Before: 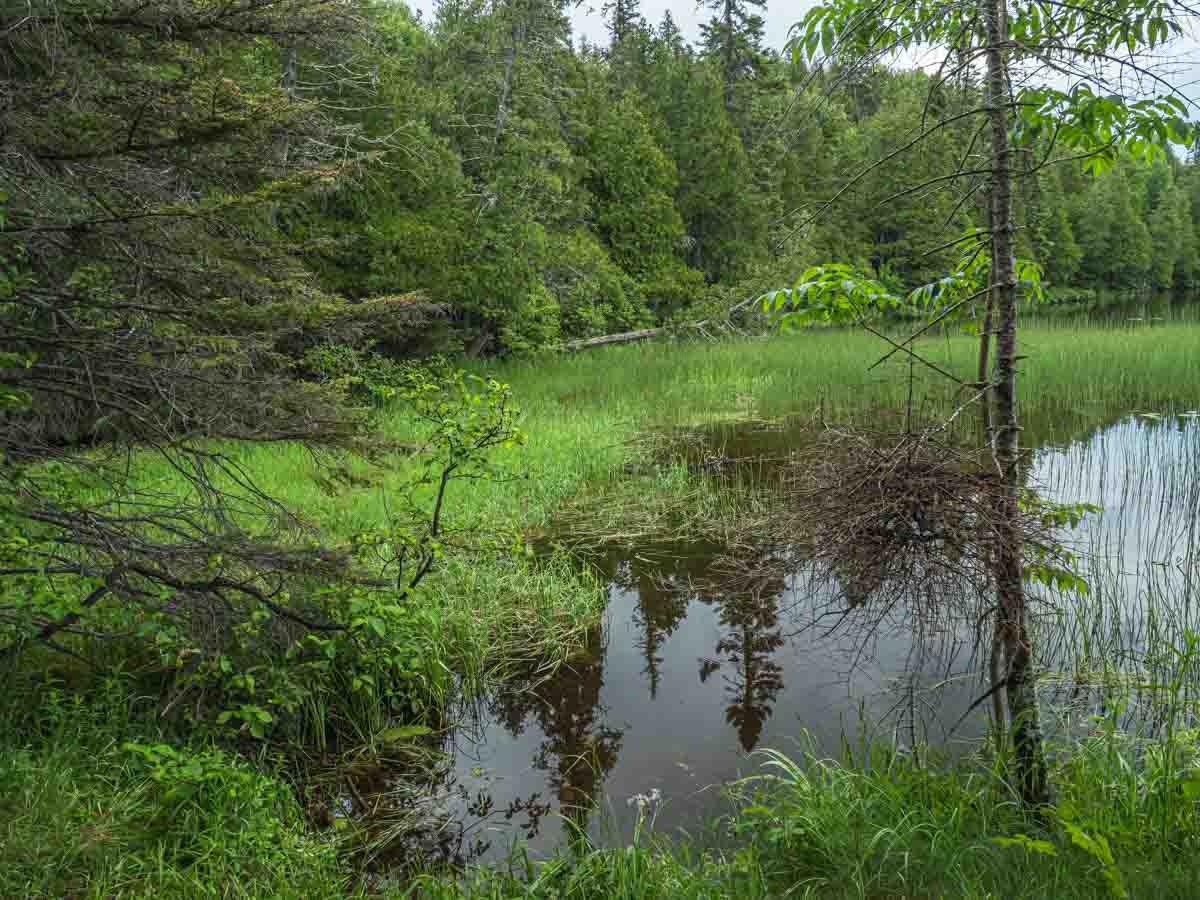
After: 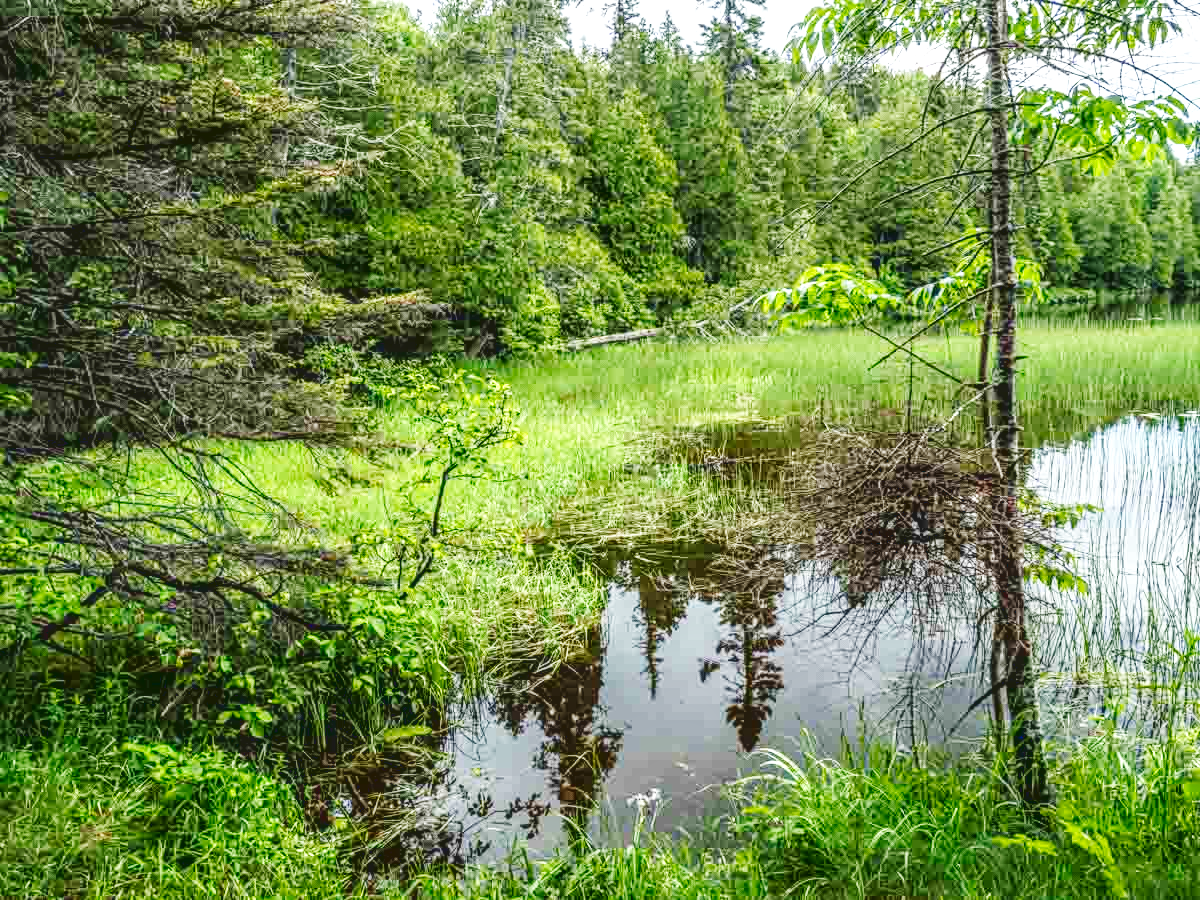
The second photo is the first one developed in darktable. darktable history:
exposure: exposure -0.015 EV, compensate highlight preservation false
local contrast: on, module defaults
base curve: curves: ch0 [(0, 0.003) (0.001, 0.002) (0.006, 0.004) (0.02, 0.022) (0.048, 0.086) (0.094, 0.234) (0.162, 0.431) (0.258, 0.629) (0.385, 0.8) (0.548, 0.918) (0.751, 0.988) (1, 1)], preserve colors none
tone curve: curves: ch0 [(0.122, 0.111) (1, 1)], color space Lab, linked channels, preserve colors none
